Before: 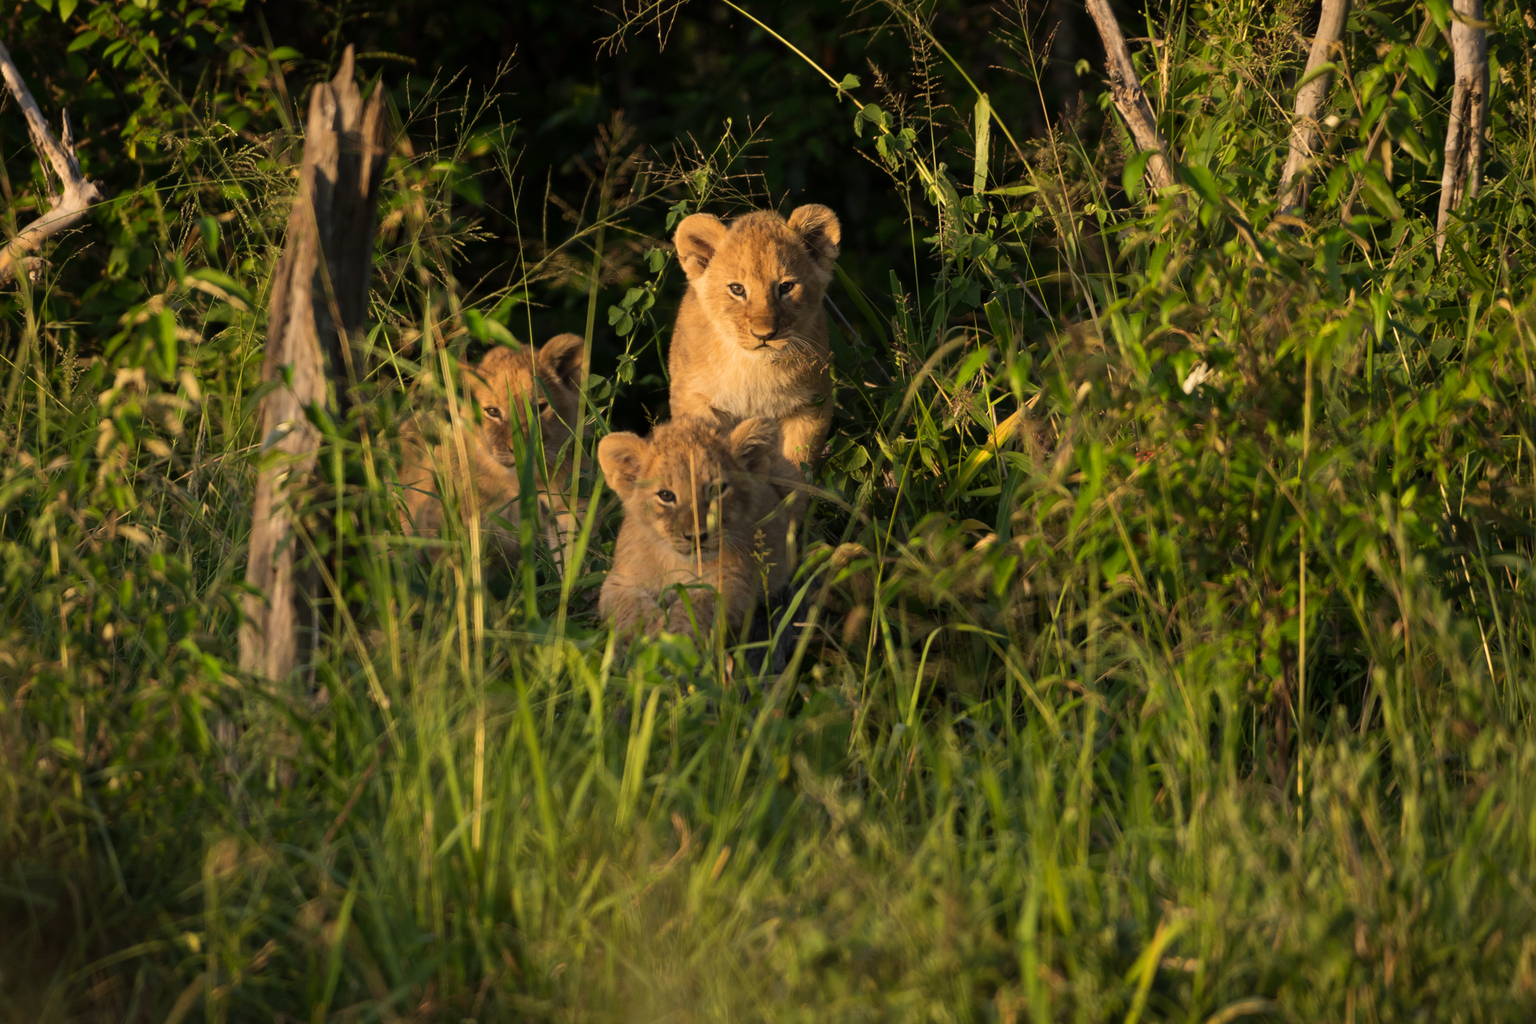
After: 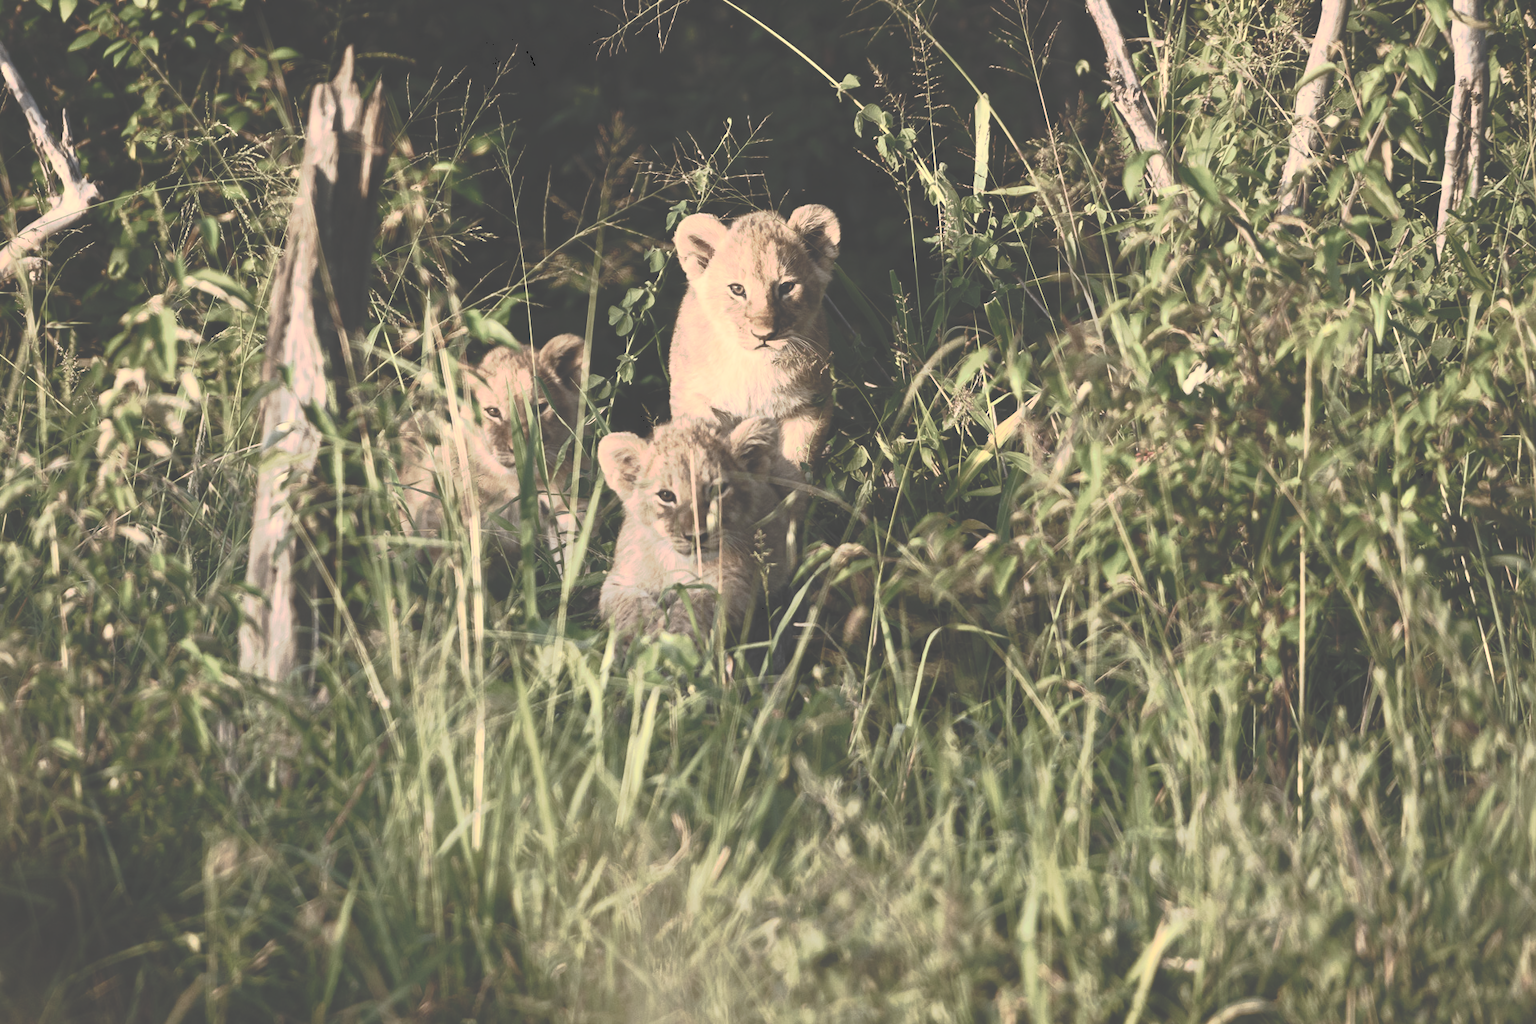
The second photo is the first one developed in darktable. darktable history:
contrast brightness saturation: contrast 0.57, brightness 0.57, saturation -0.34
tone curve: curves: ch0 [(0, 0) (0.003, 0.278) (0.011, 0.282) (0.025, 0.282) (0.044, 0.29) (0.069, 0.295) (0.1, 0.306) (0.136, 0.316) (0.177, 0.33) (0.224, 0.358) (0.277, 0.403) (0.335, 0.451) (0.399, 0.505) (0.468, 0.558) (0.543, 0.611) (0.623, 0.679) (0.709, 0.751) (0.801, 0.815) (0.898, 0.863) (1, 1)], preserve colors none
